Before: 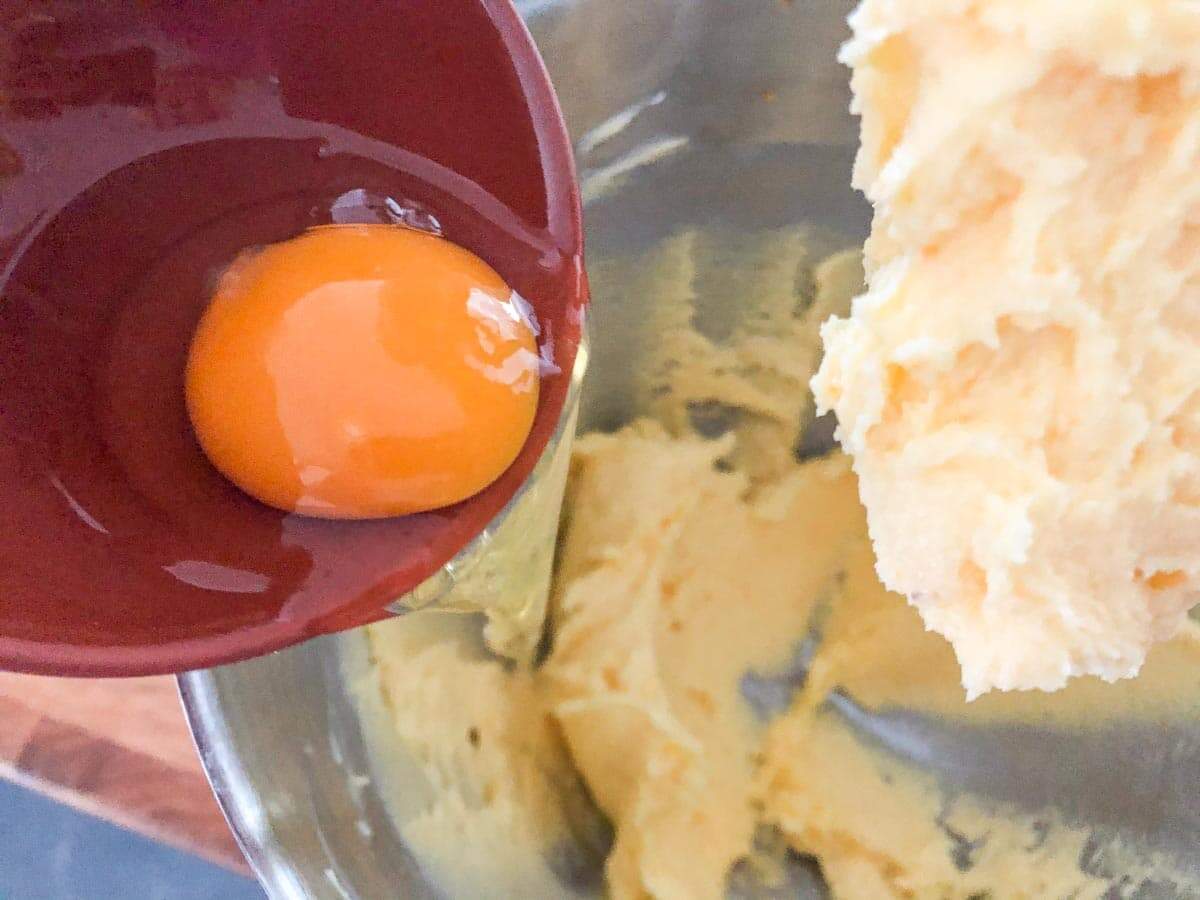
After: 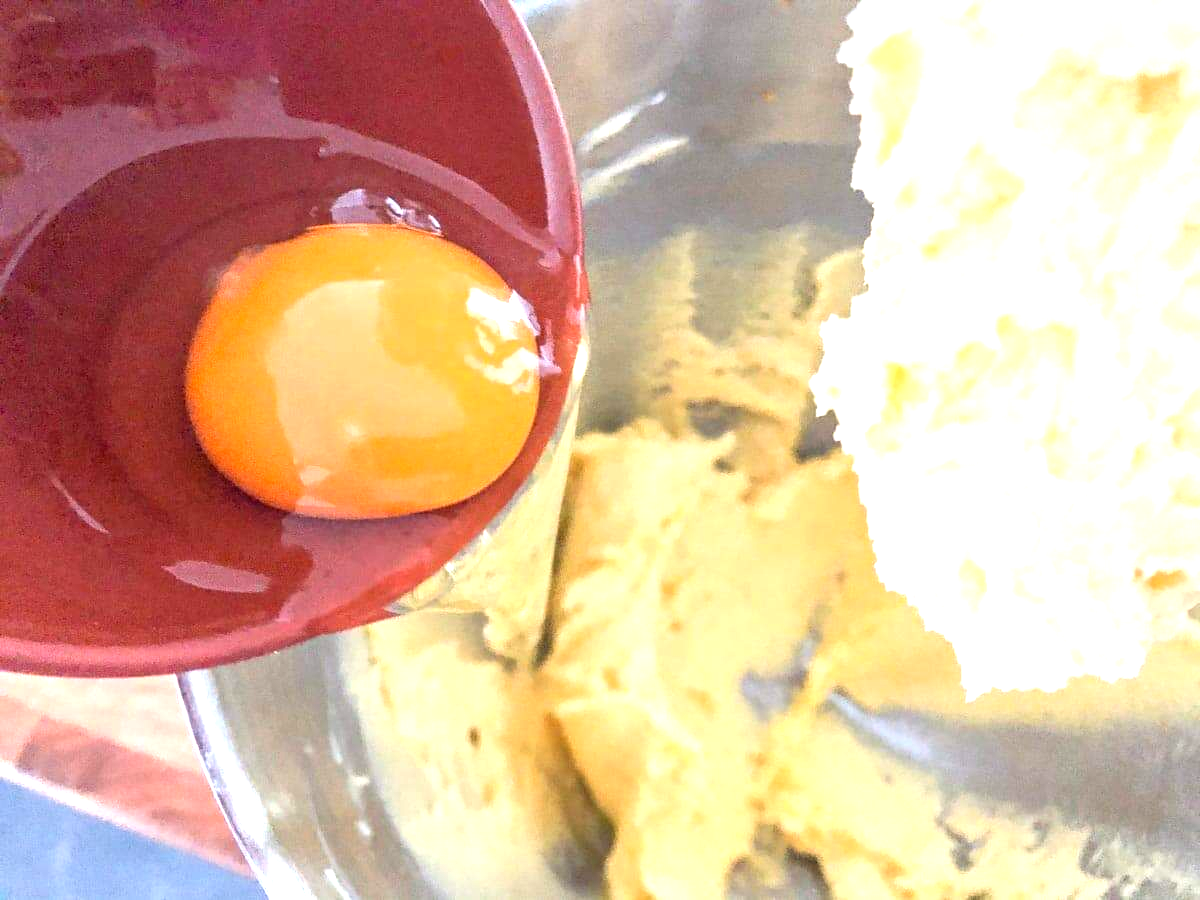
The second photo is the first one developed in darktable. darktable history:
exposure: exposure 1.06 EV, compensate highlight preservation false
